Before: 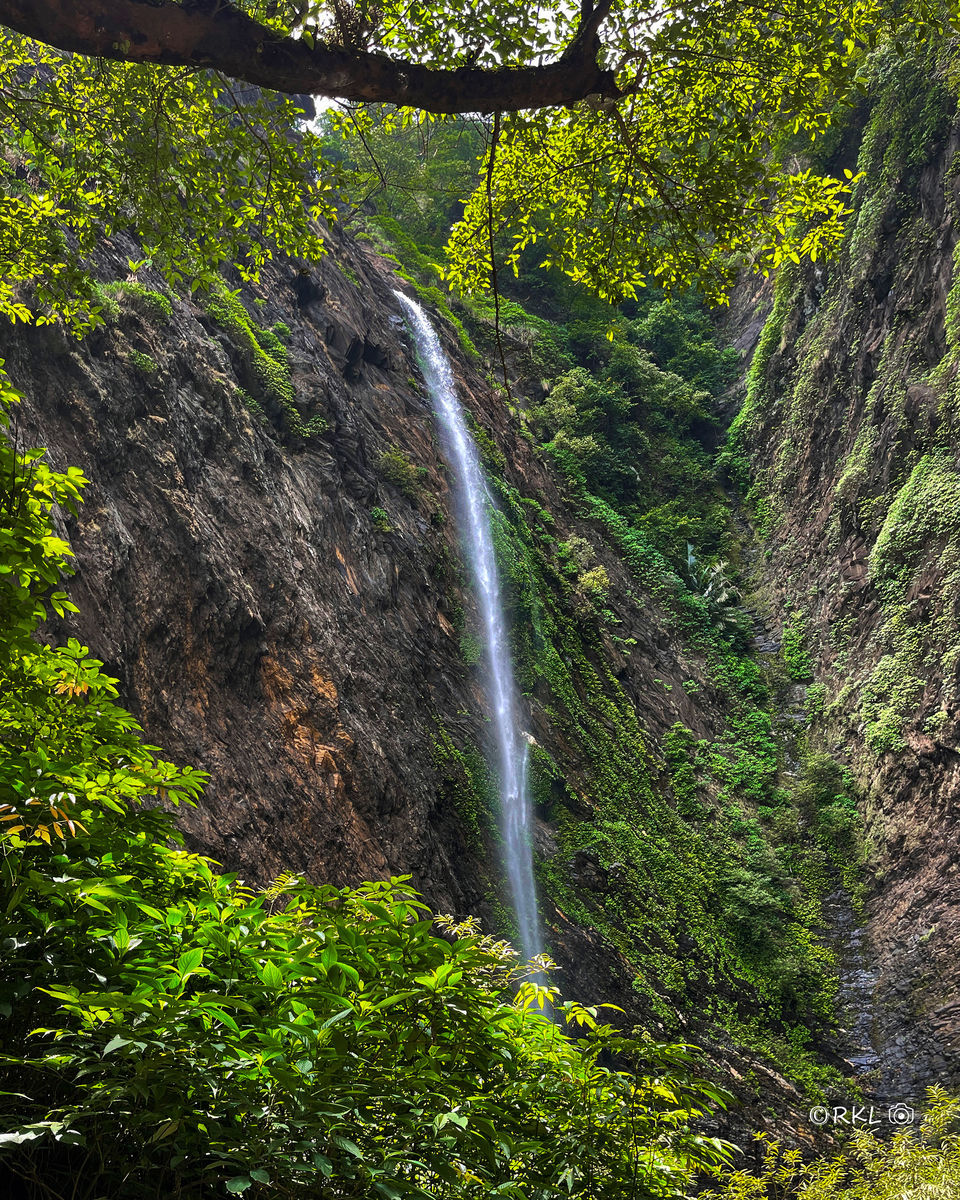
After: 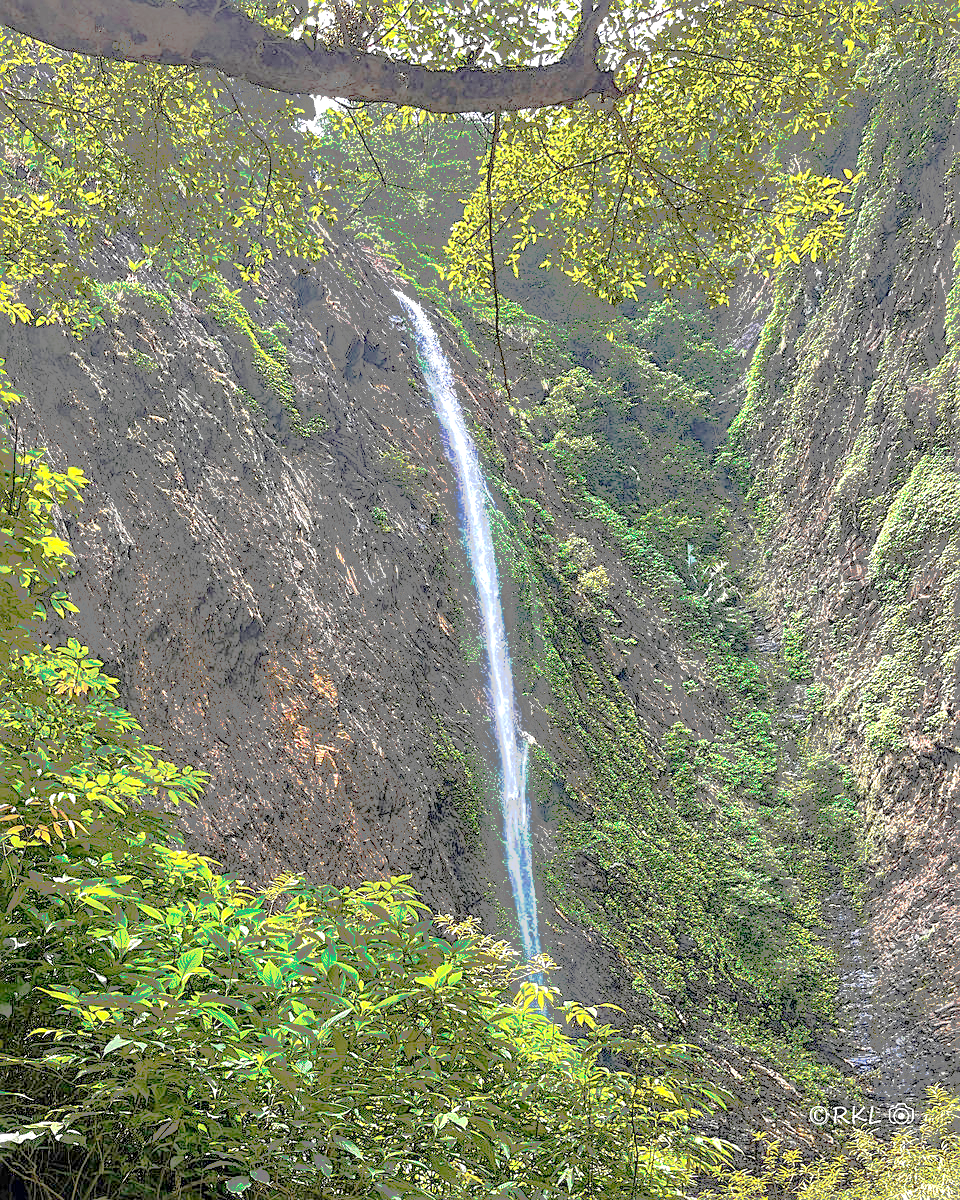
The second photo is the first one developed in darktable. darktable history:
tone curve: curves: ch0 [(0, 0) (0.003, 0.011) (0.011, 0.043) (0.025, 0.133) (0.044, 0.226) (0.069, 0.303) (0.1, 0.371) (0.136, 0.429) (0.177, 0.482) (0.224, 0.516) (0.277, 0.539) (0.335, 0.535) (0.399, 0.517) (0.468, 0.498) (0.543, 0.523) (0.623, 0.655) (0.709, 0.83) (0.801, 0.827) (0.898, 0.89) (1, 1)], preserve colors none
local contrast: on, module defaults
exposure: exposure 0.7 EV, compensate highlight preservation false
sharpen: on, module defaults
